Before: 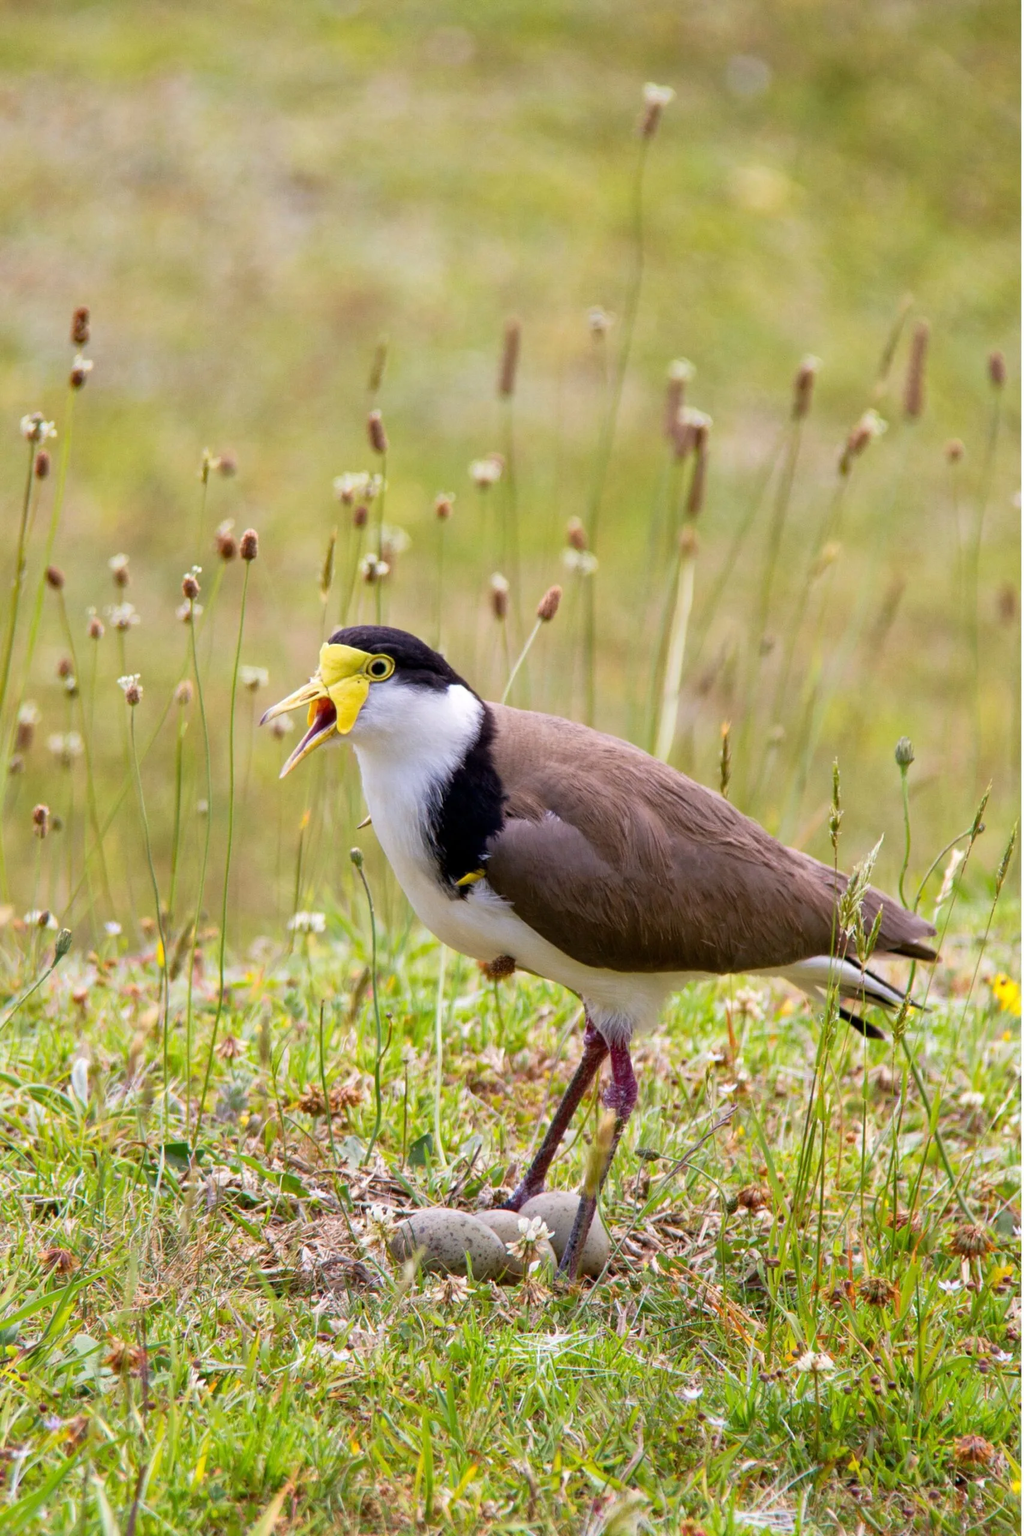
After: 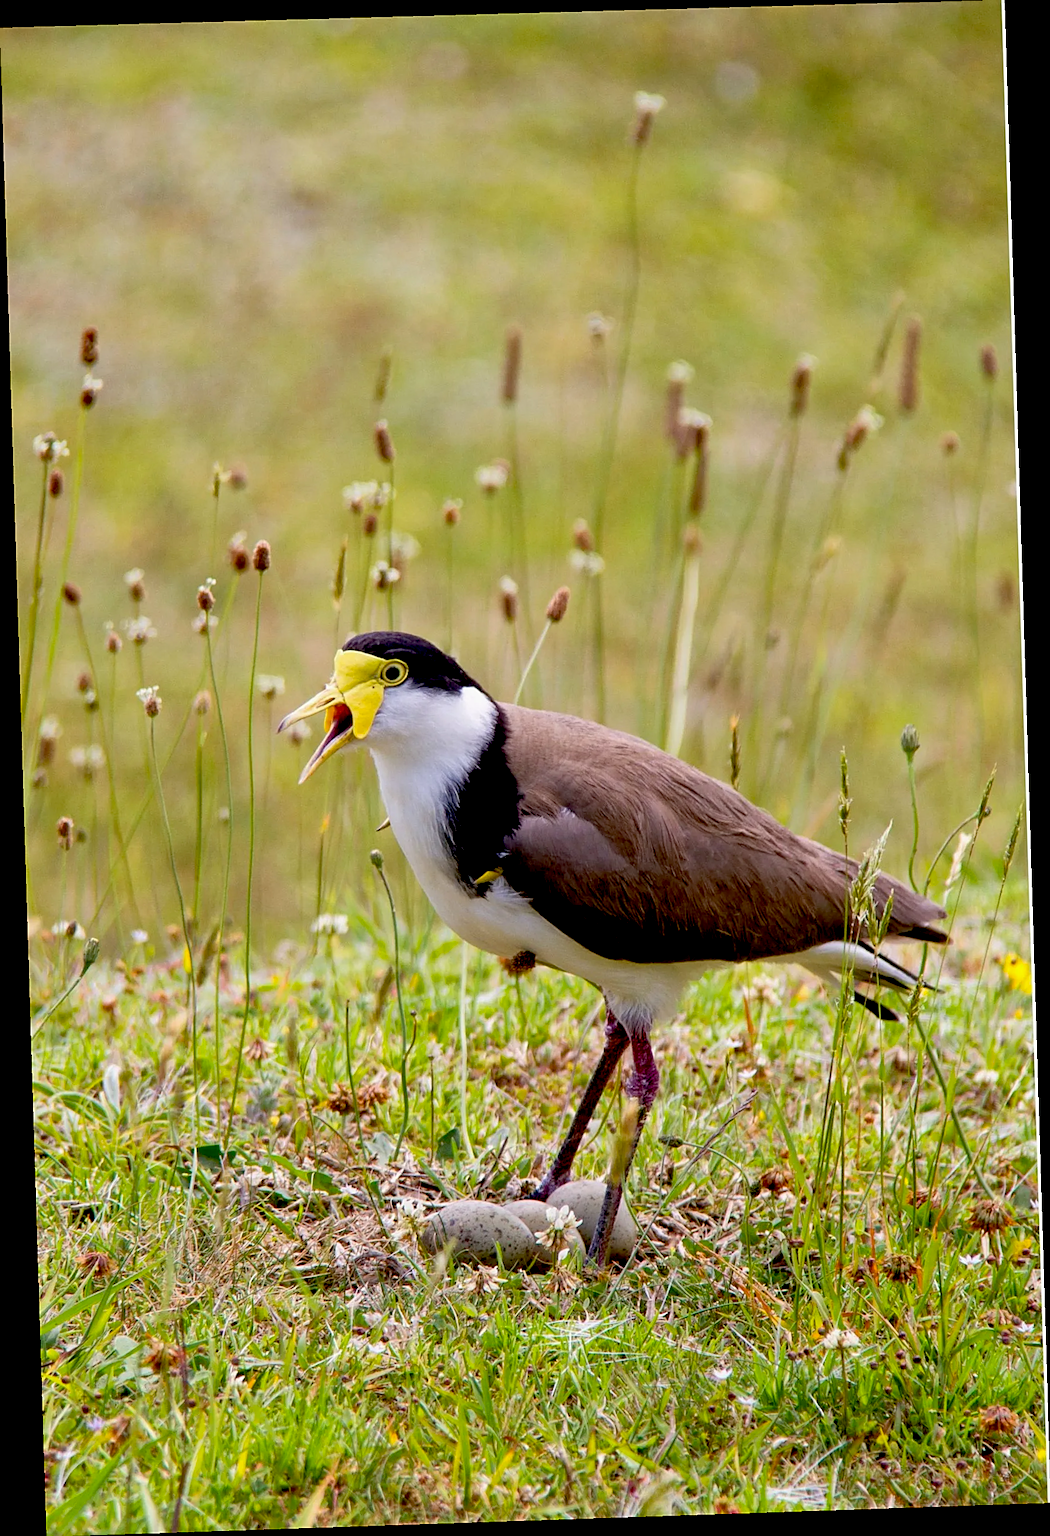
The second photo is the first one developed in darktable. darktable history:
sharpen: on, module defaults
rotate and perspective: rotation -1.77°, lens shift (horizontal) 0.004, automatic cropping off
exposure: black level correction 0.029, exposure -0.073 EV, compensate highlight preservation false
